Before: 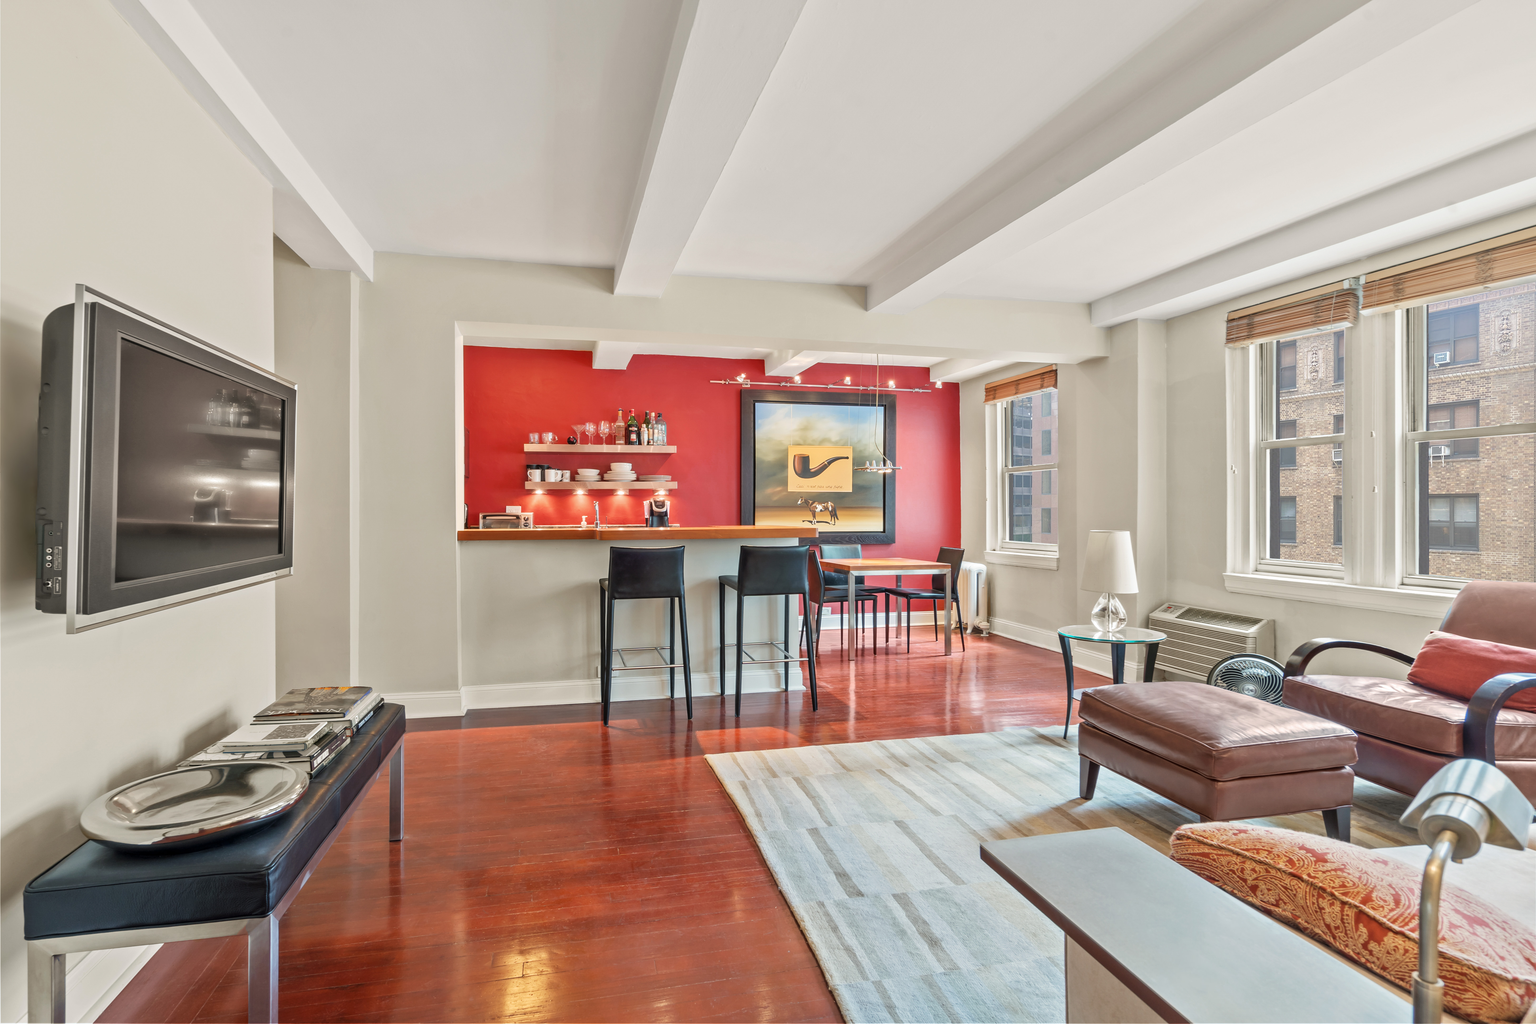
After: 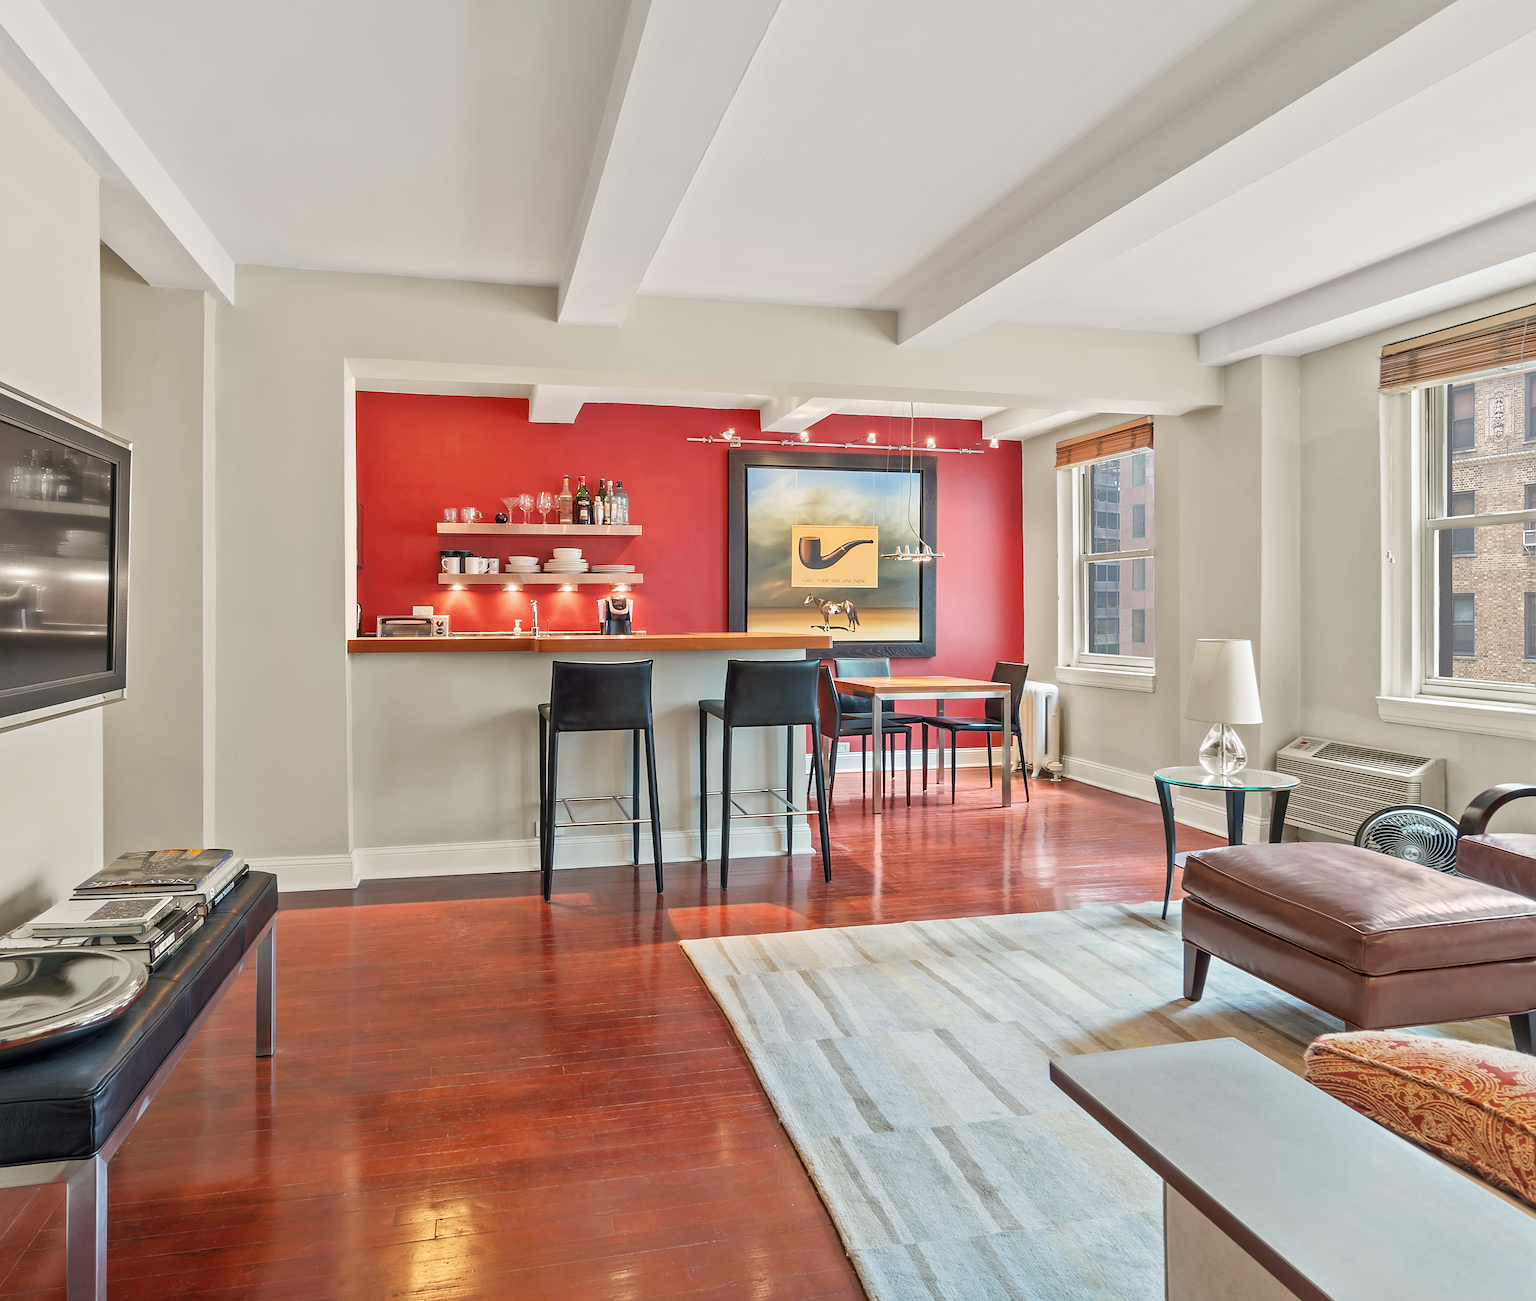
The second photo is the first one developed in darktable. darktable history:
crop and rotate: left 12.955%, top 5.37%, right 12.61%
sharpen: on, module defaults
